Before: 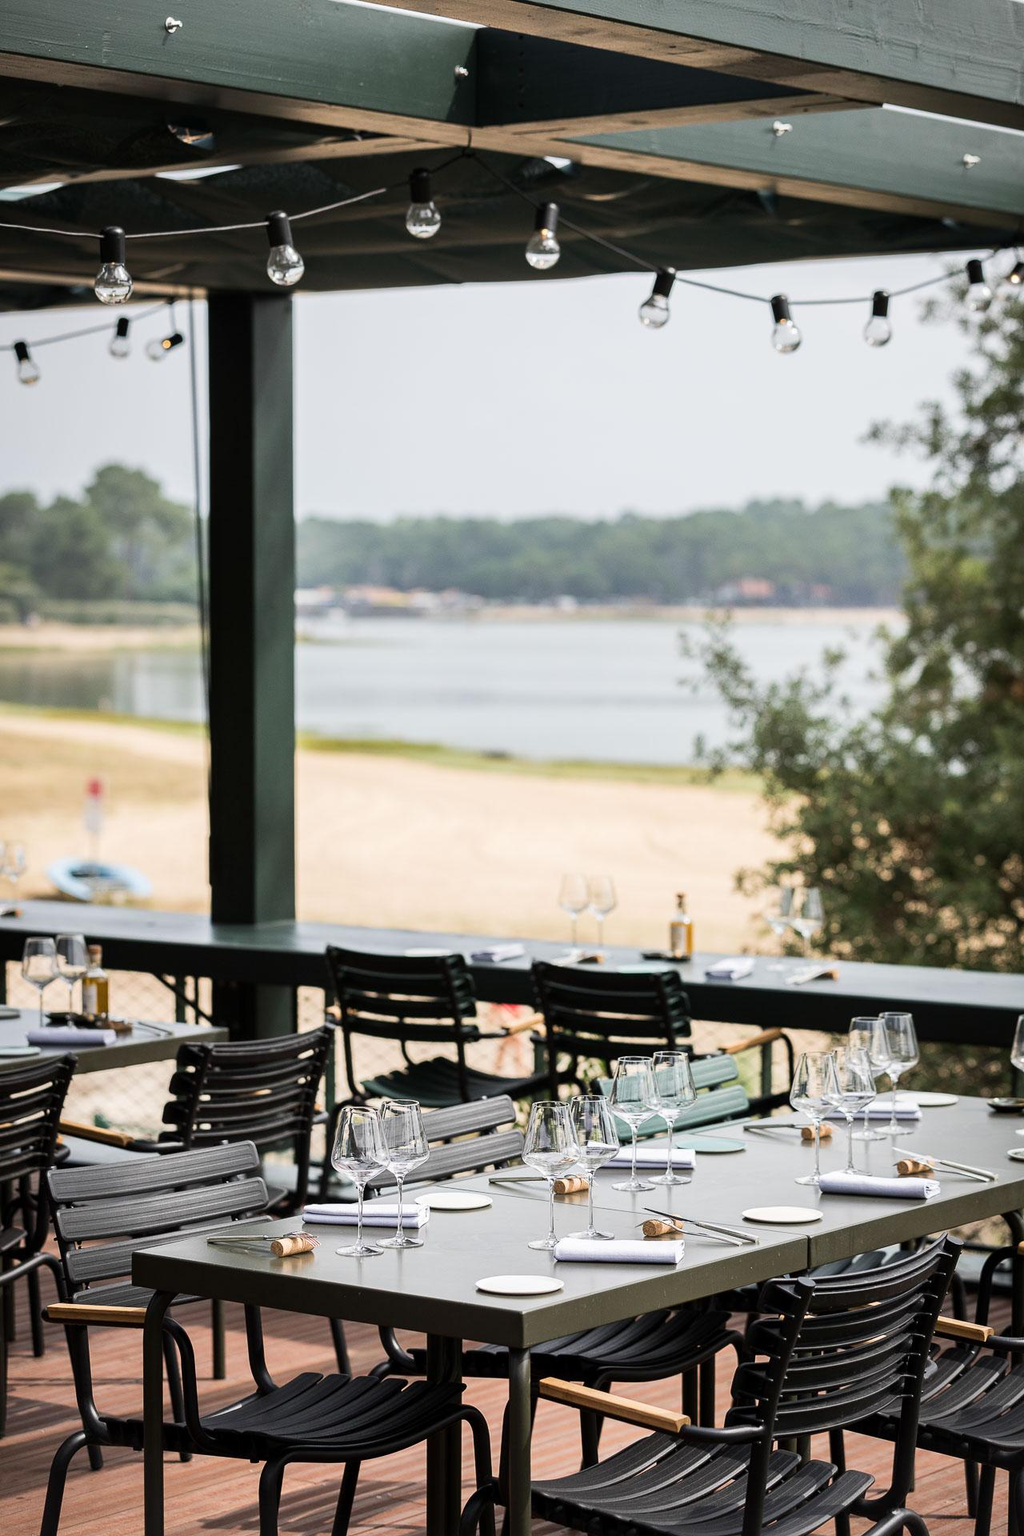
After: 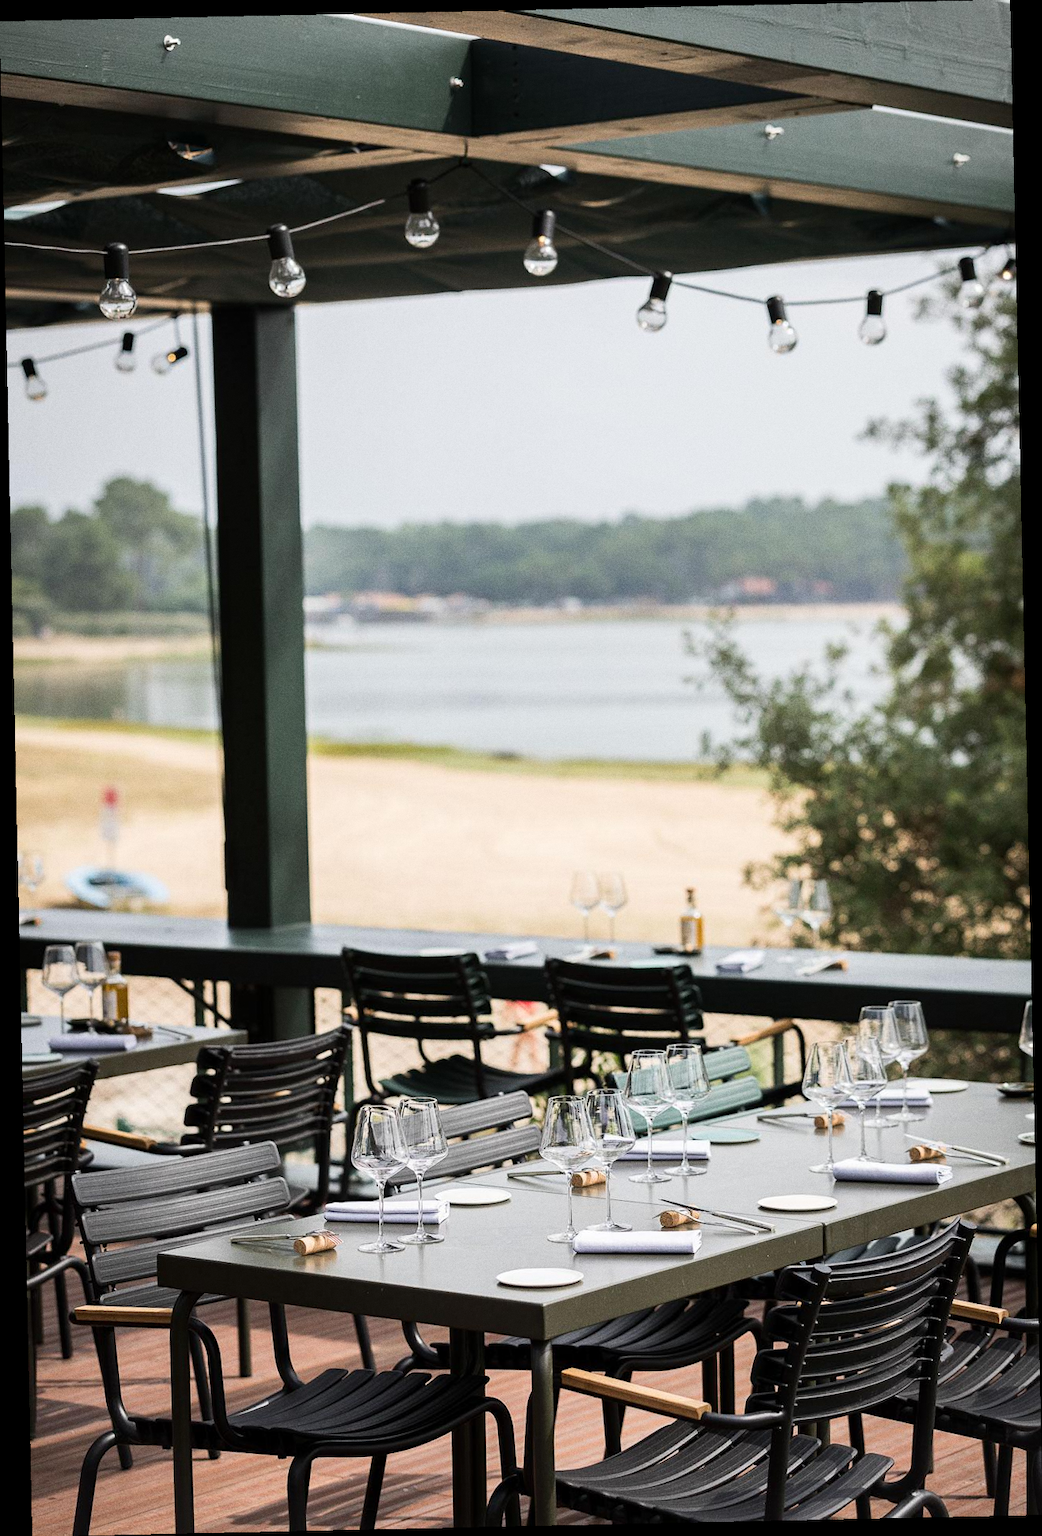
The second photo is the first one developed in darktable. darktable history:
grain: coarseness 0.09 ISO
rotate and perspective: rotation -1.24°, automatic cropping off
